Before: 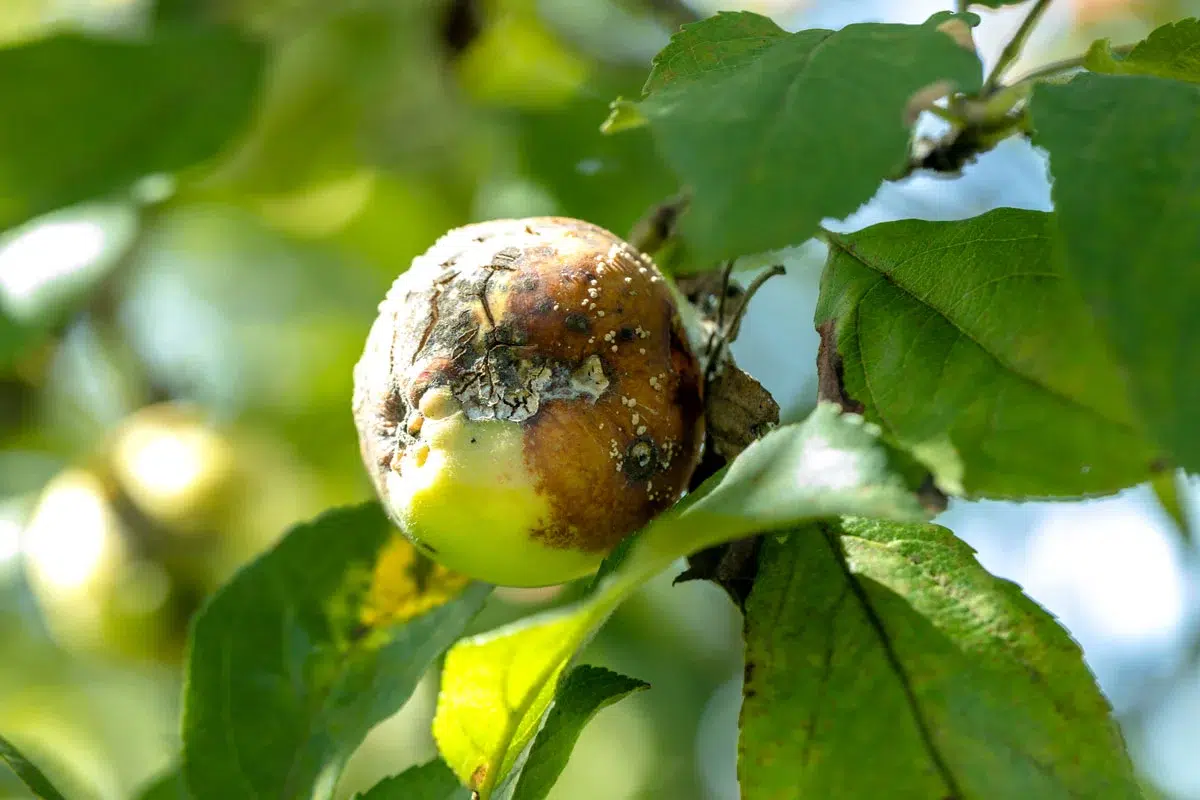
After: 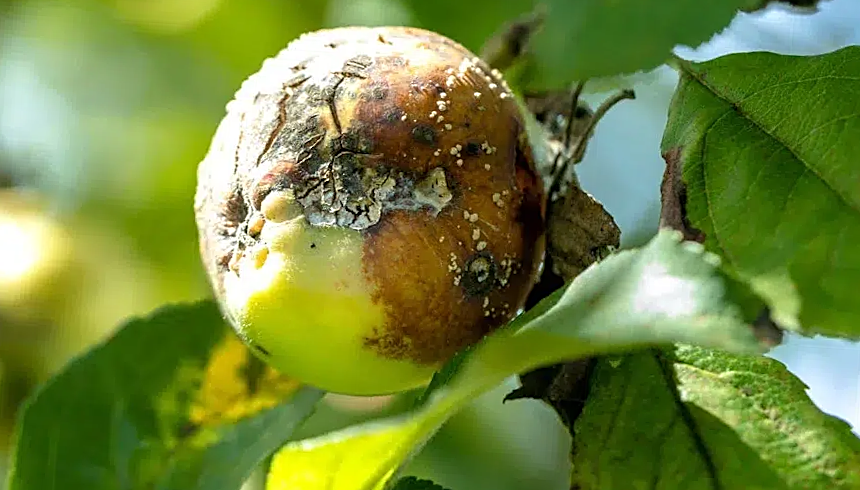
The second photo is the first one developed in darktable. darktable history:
crop and rotate: angle -3.52°, left 9.887%, top 21.101%, right 11.918%, bottom 12.055%
sharpen: on, module defaults
